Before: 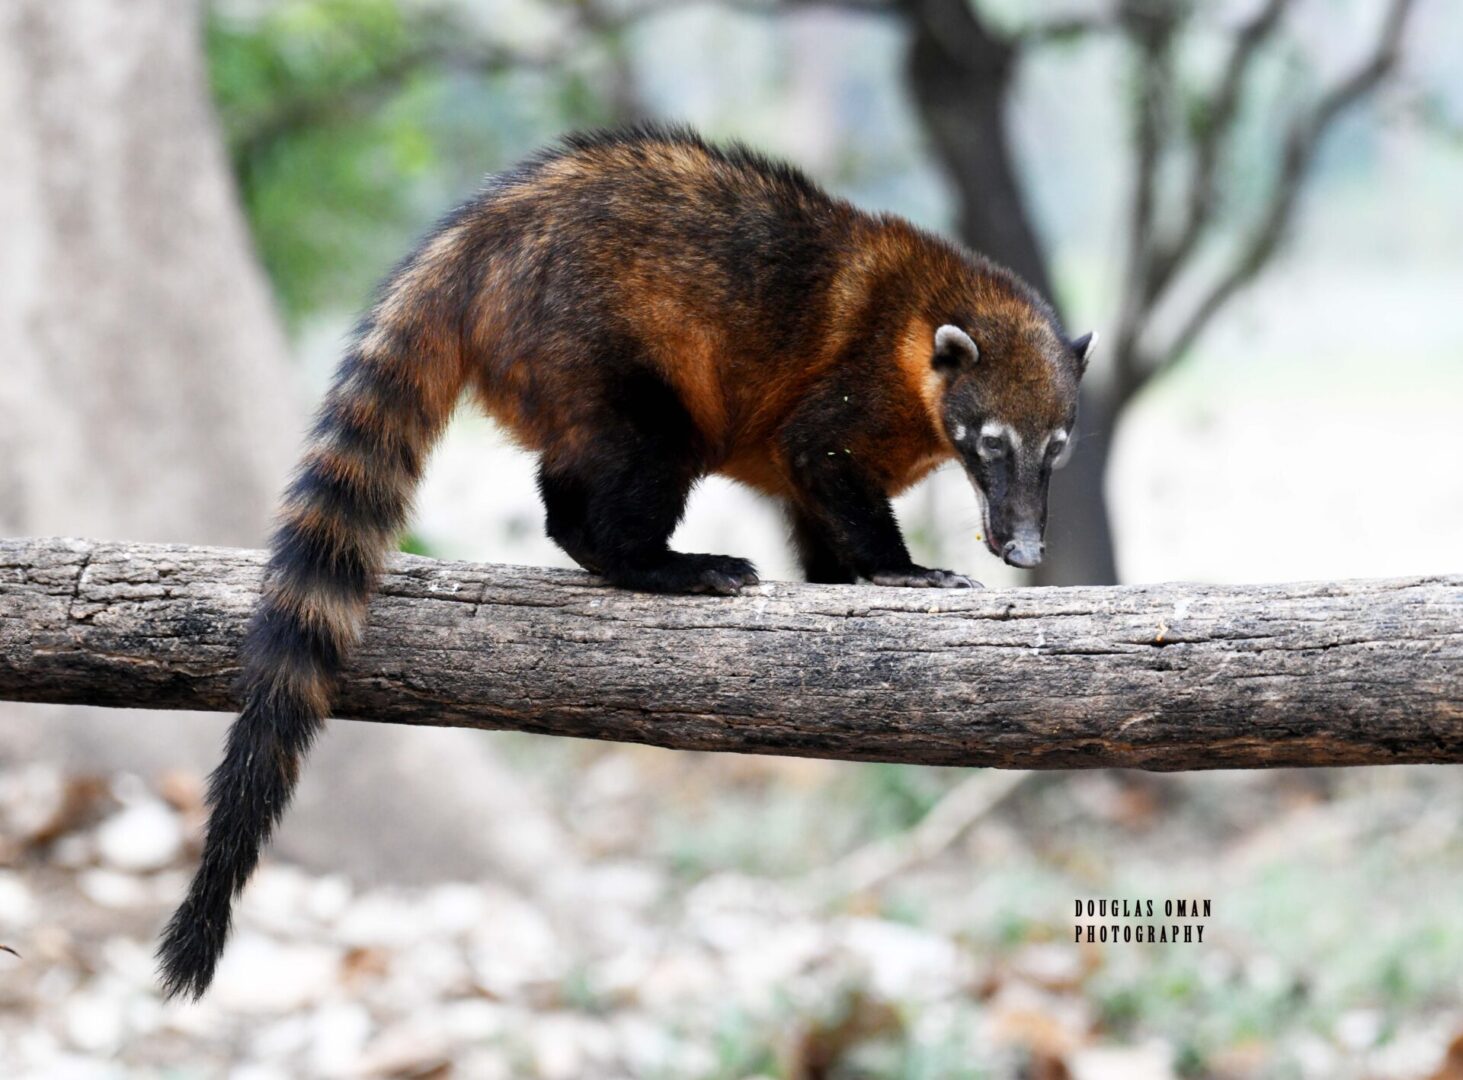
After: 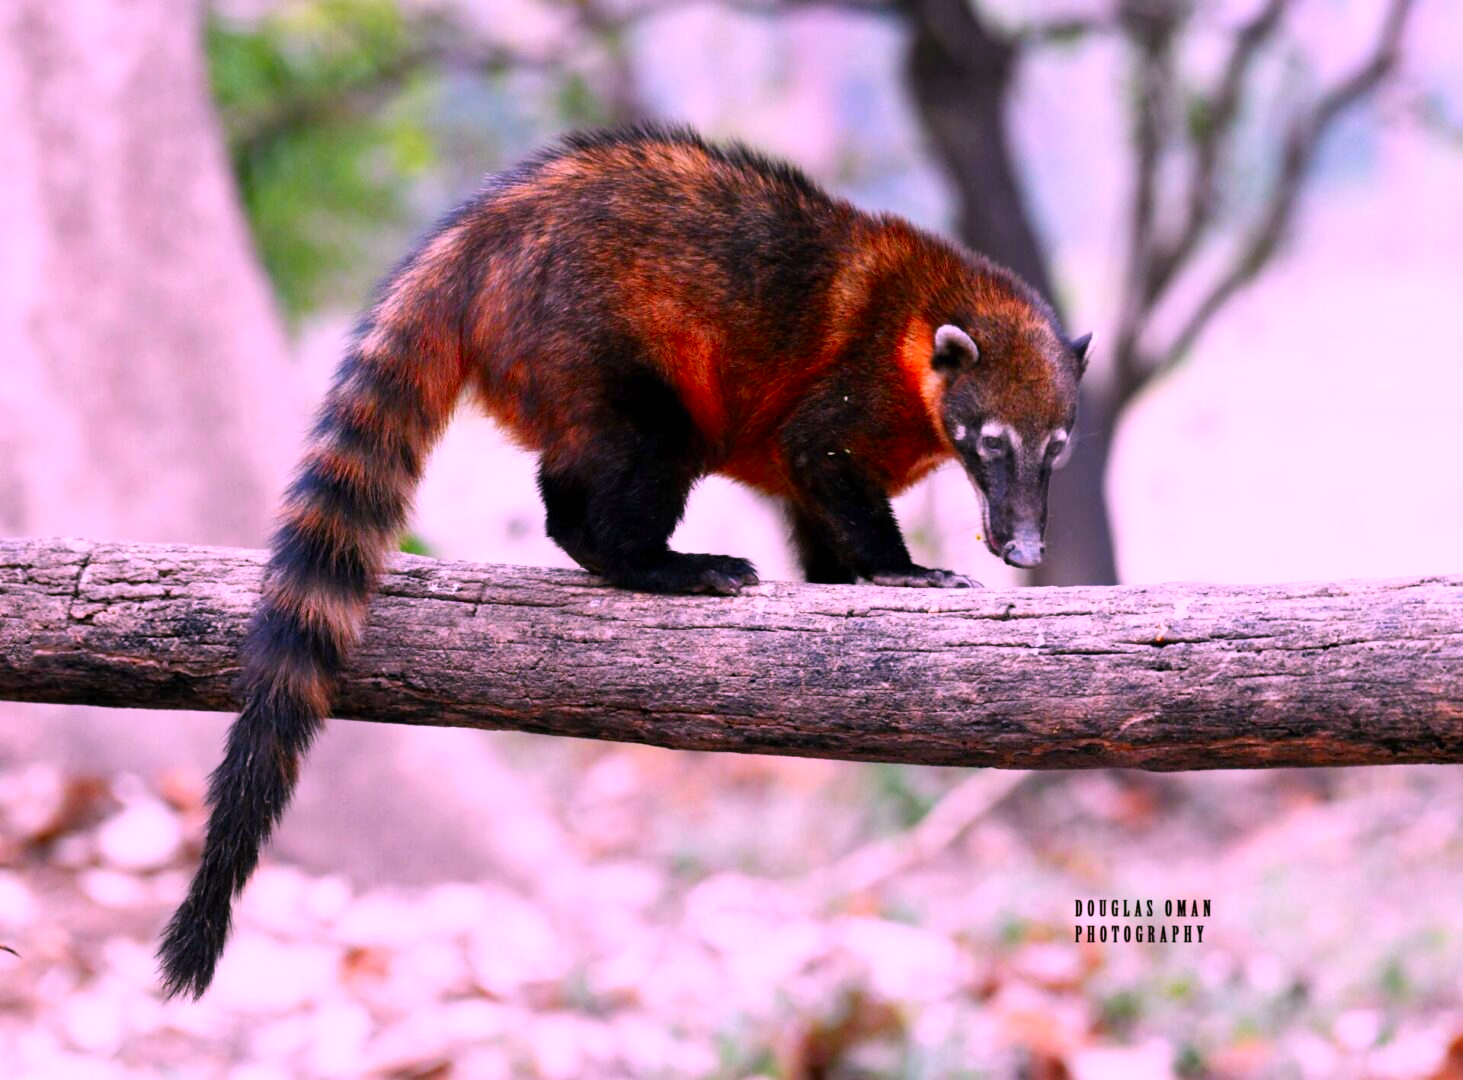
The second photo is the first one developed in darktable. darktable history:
base curve: preserve colors none
color correction: highlights a* 19.5, highlights b* -11.53, saturation 1.69
